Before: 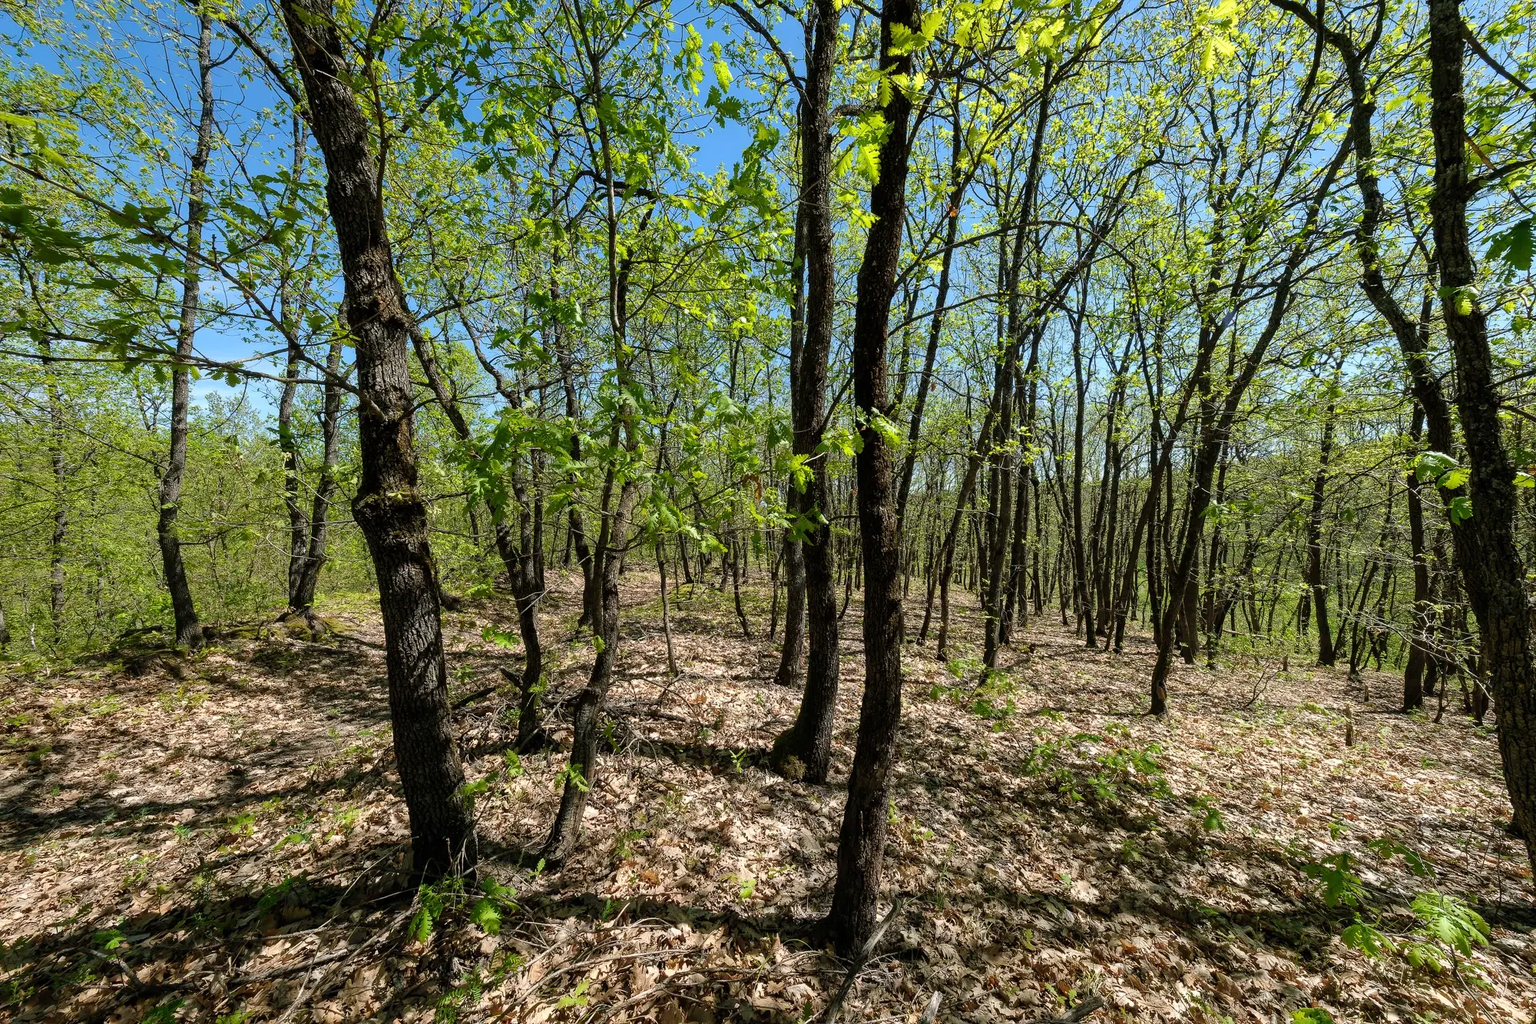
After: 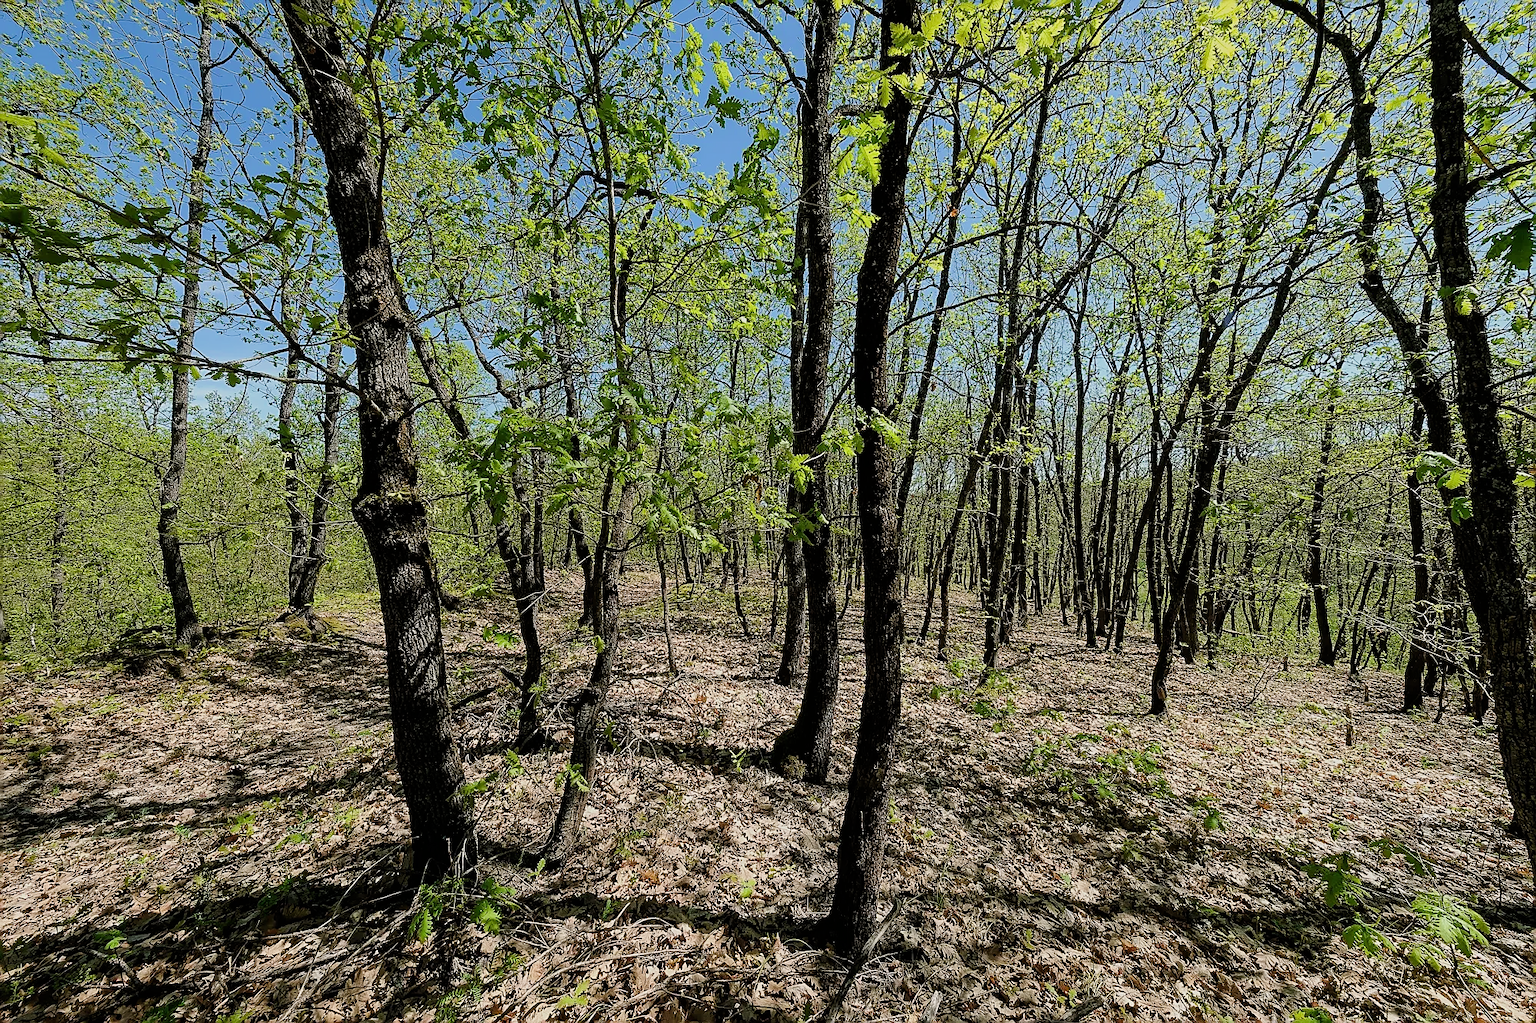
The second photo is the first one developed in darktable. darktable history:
sharpen: radius 1.384, amount 1.259, threshold 0.73
filmic rgb: black relative exposure -7.97 EV, white relative exposure 4.02 EV, threshold 2.98 EV, hardness 4.17, enable highlight reconstruction true
